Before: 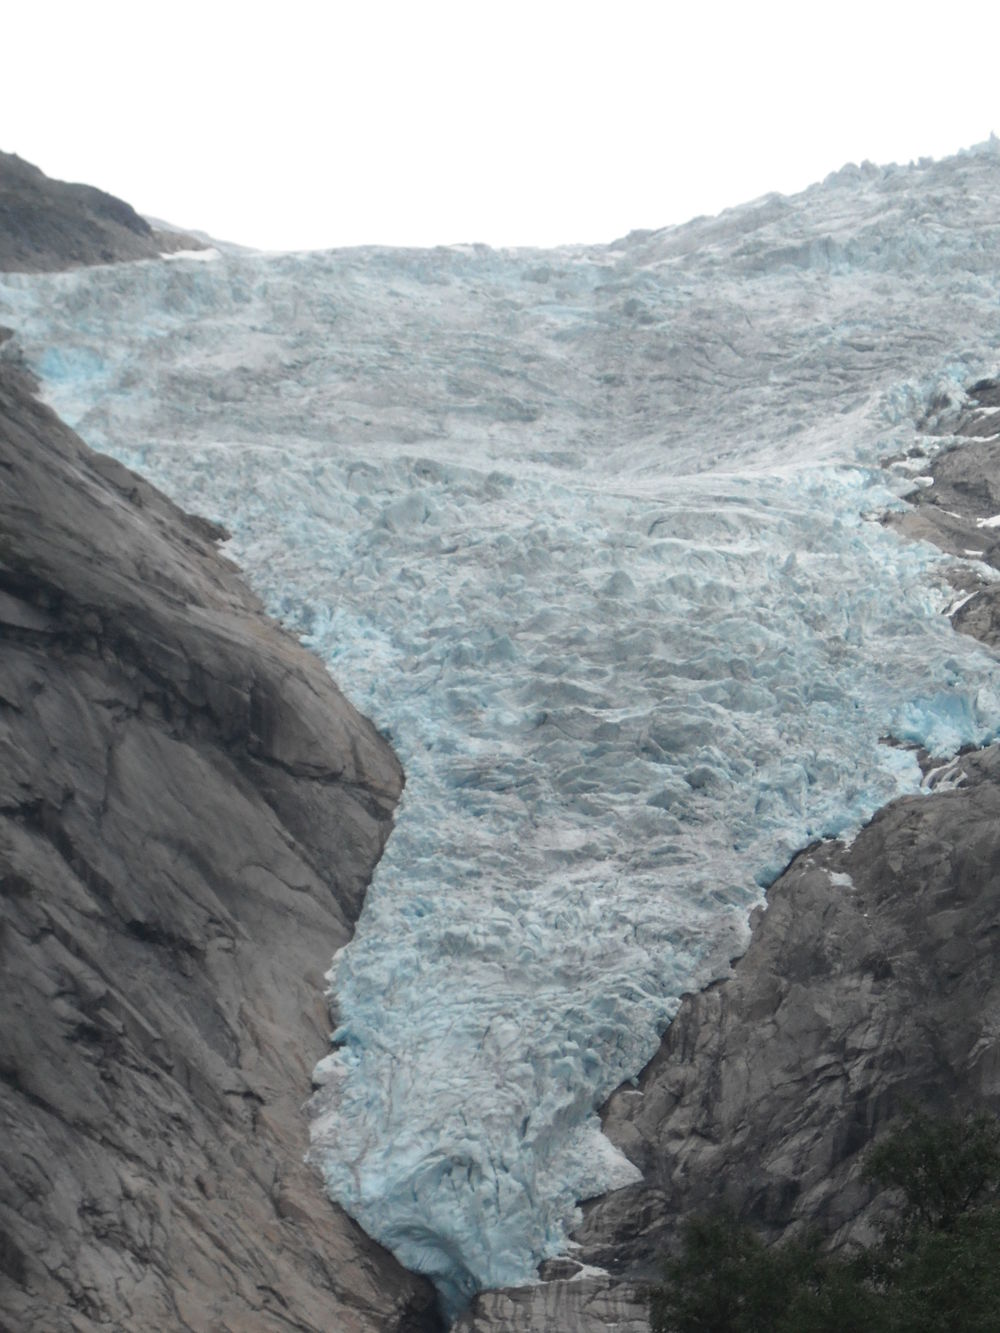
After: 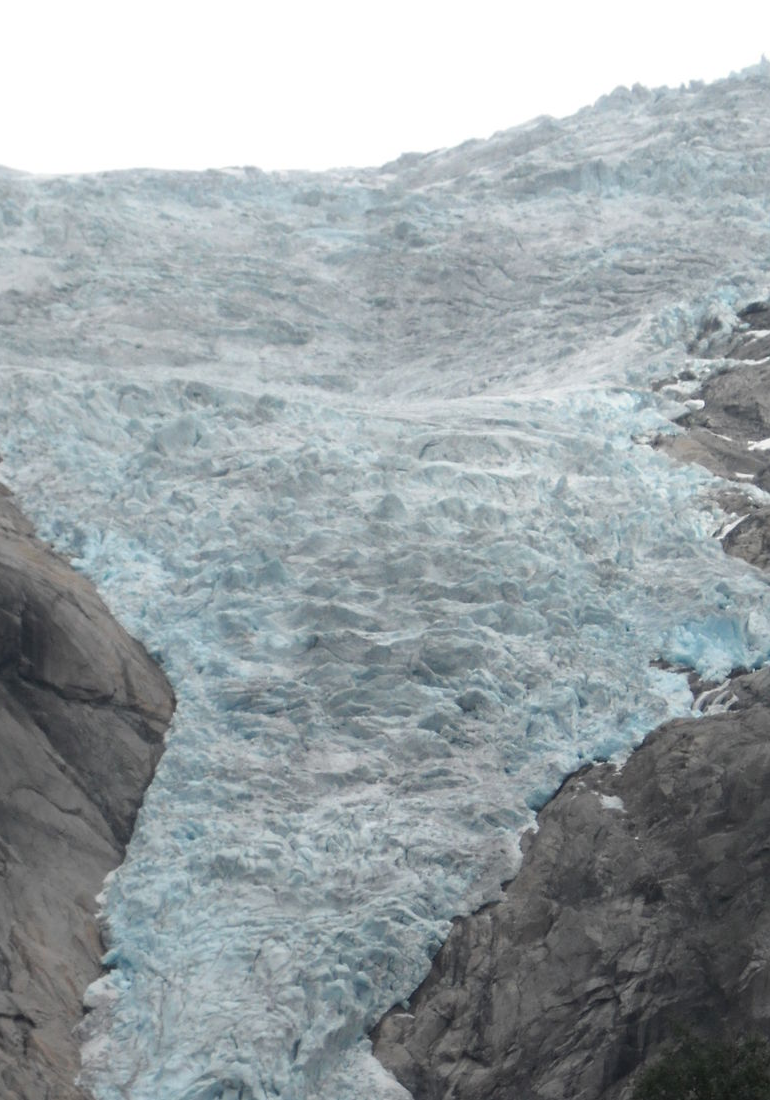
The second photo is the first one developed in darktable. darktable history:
crop: left 22.96%, top 5.84%, bottom 11.591%
color zones: curves: ch1 [(0, 0.525) (0.143, 0.556) (0.286, 0.52) (0.429, 0.5) (0.571, 0.5) (0.714, 0.5) (0.857, 0.503) (1, 0.525)]
